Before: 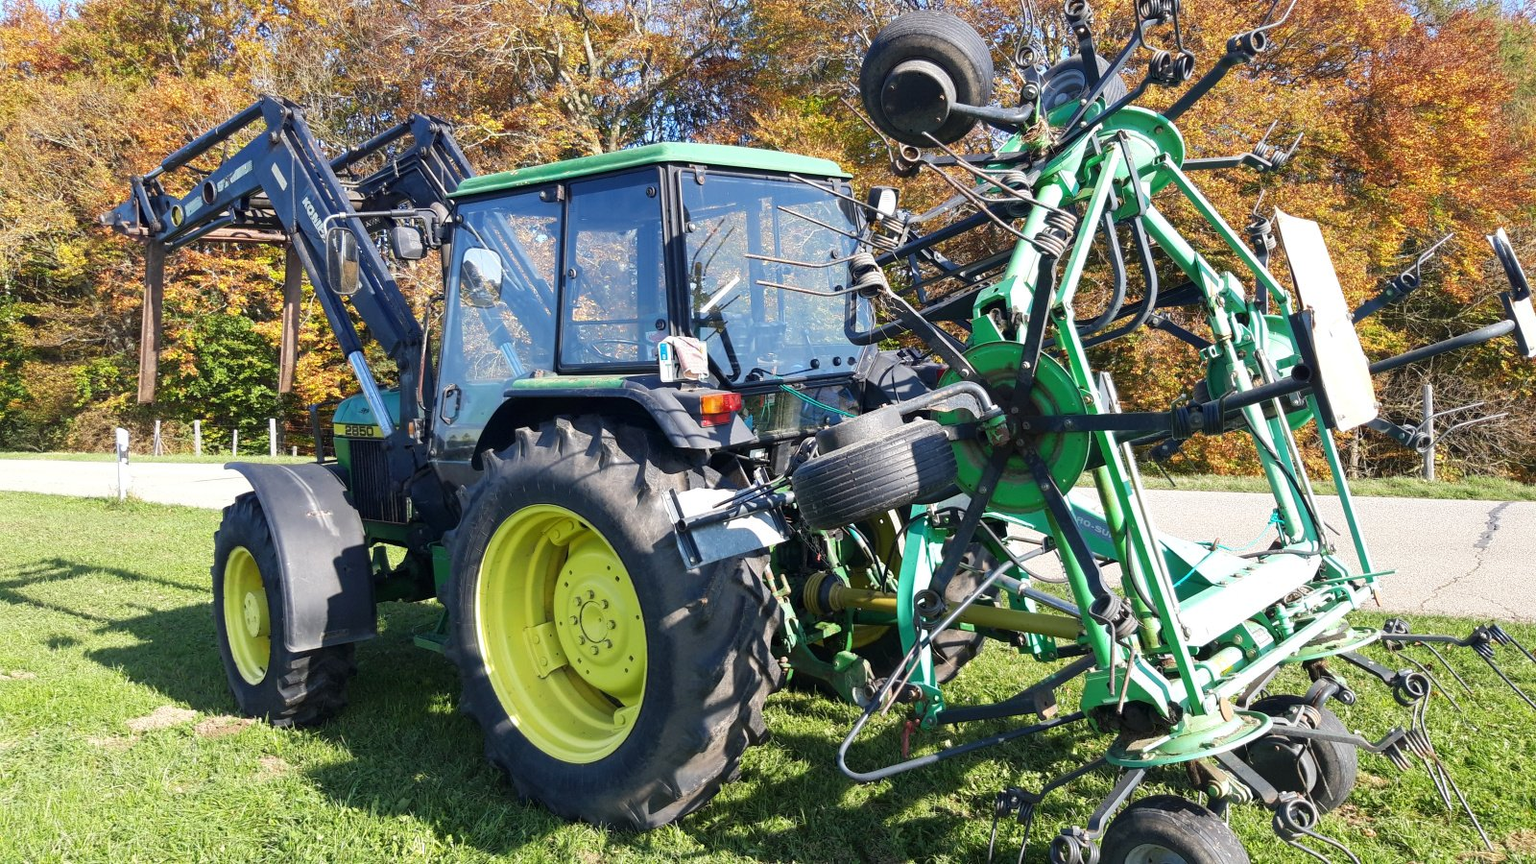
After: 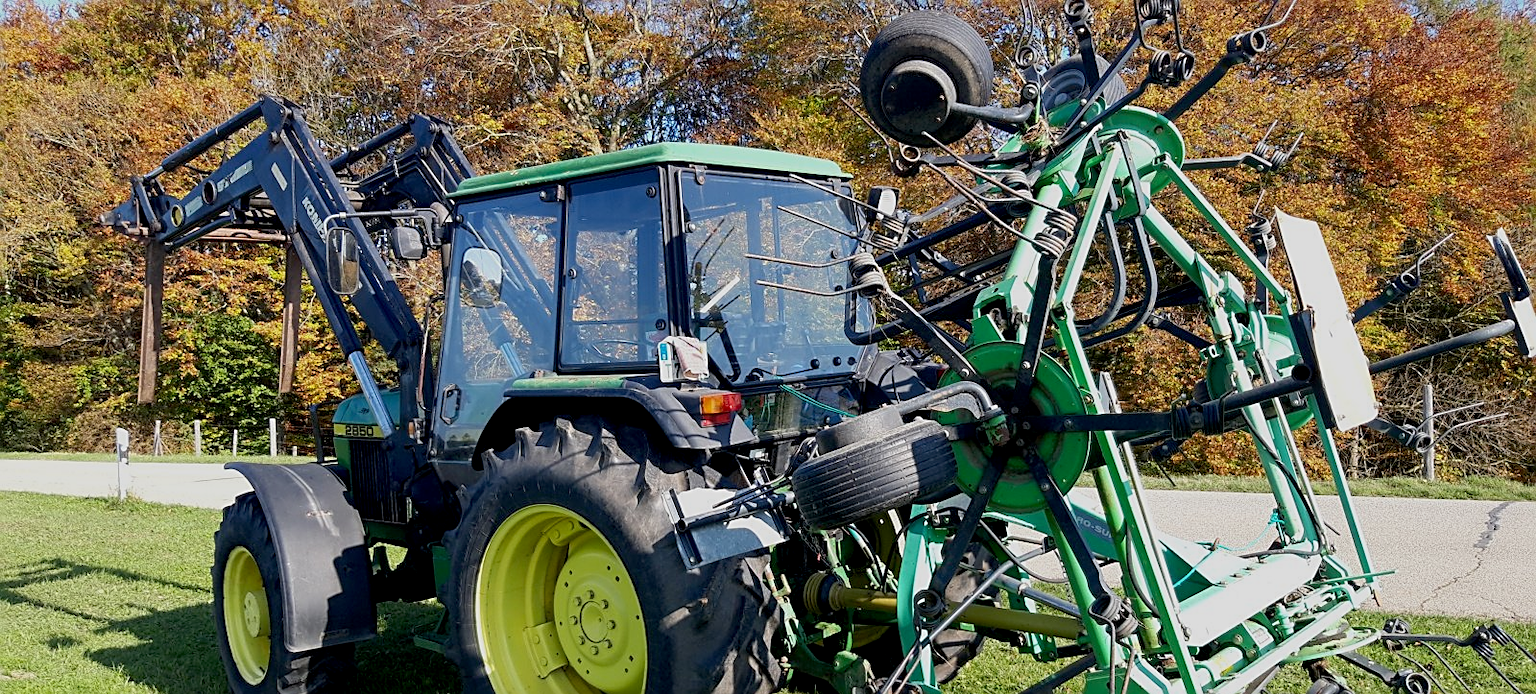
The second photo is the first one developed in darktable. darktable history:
crop: bottom 19.612%
sharpen: on, module defaults
exposure: black level correction 0.011, exposure -0.484 EV, compensate exposure bias true, compensate highlight preservation false
